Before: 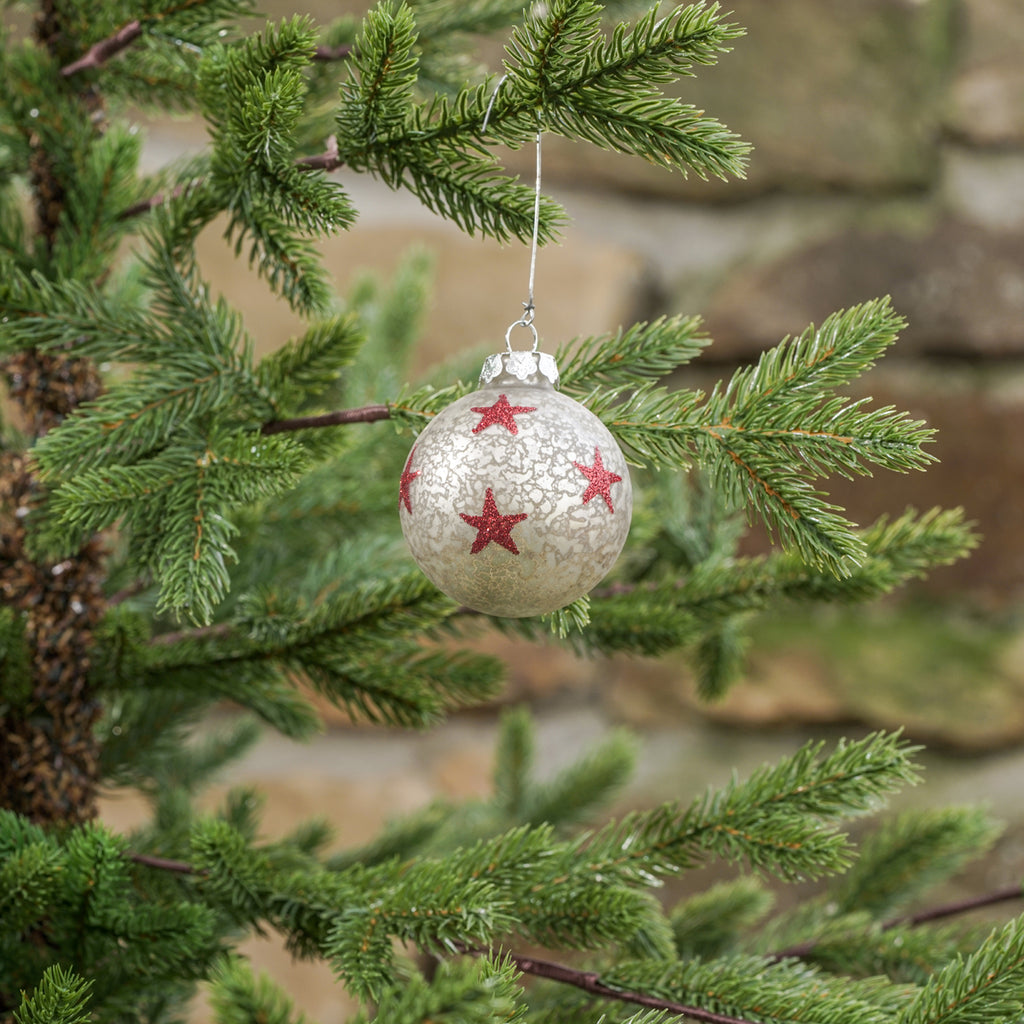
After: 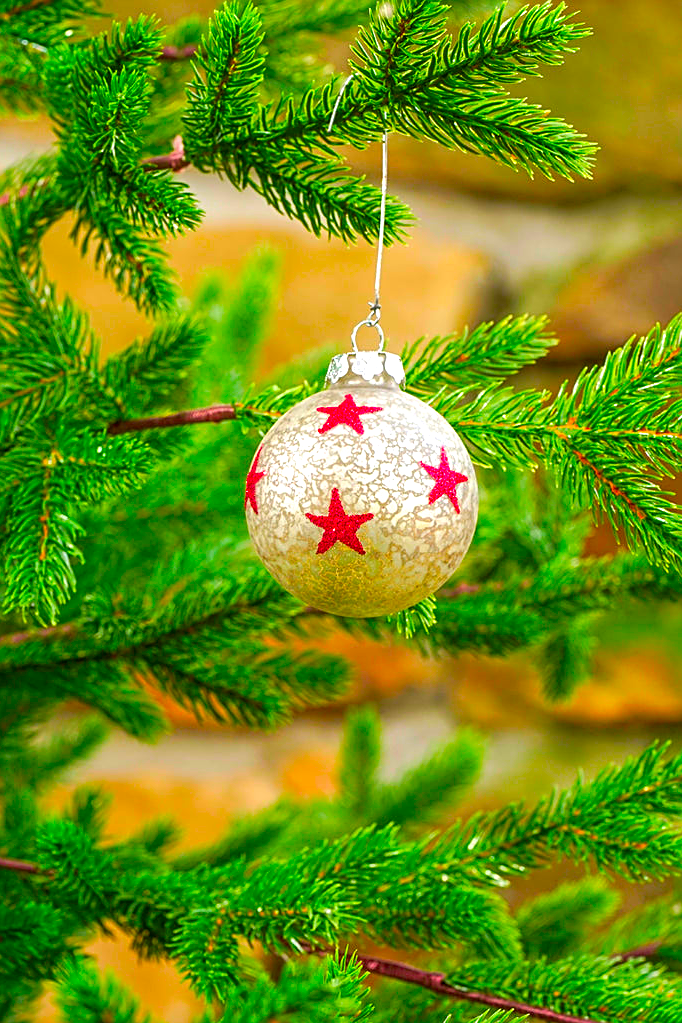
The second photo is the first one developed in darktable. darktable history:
sharpen: amount 0.575
color correction: saturation 3
exposure: black level correction 0.001, exposure 0.5 EV, compensate exposure bias true, compensate highlight preservation false
crop and rotate: left 15.055%, right 18.278%
